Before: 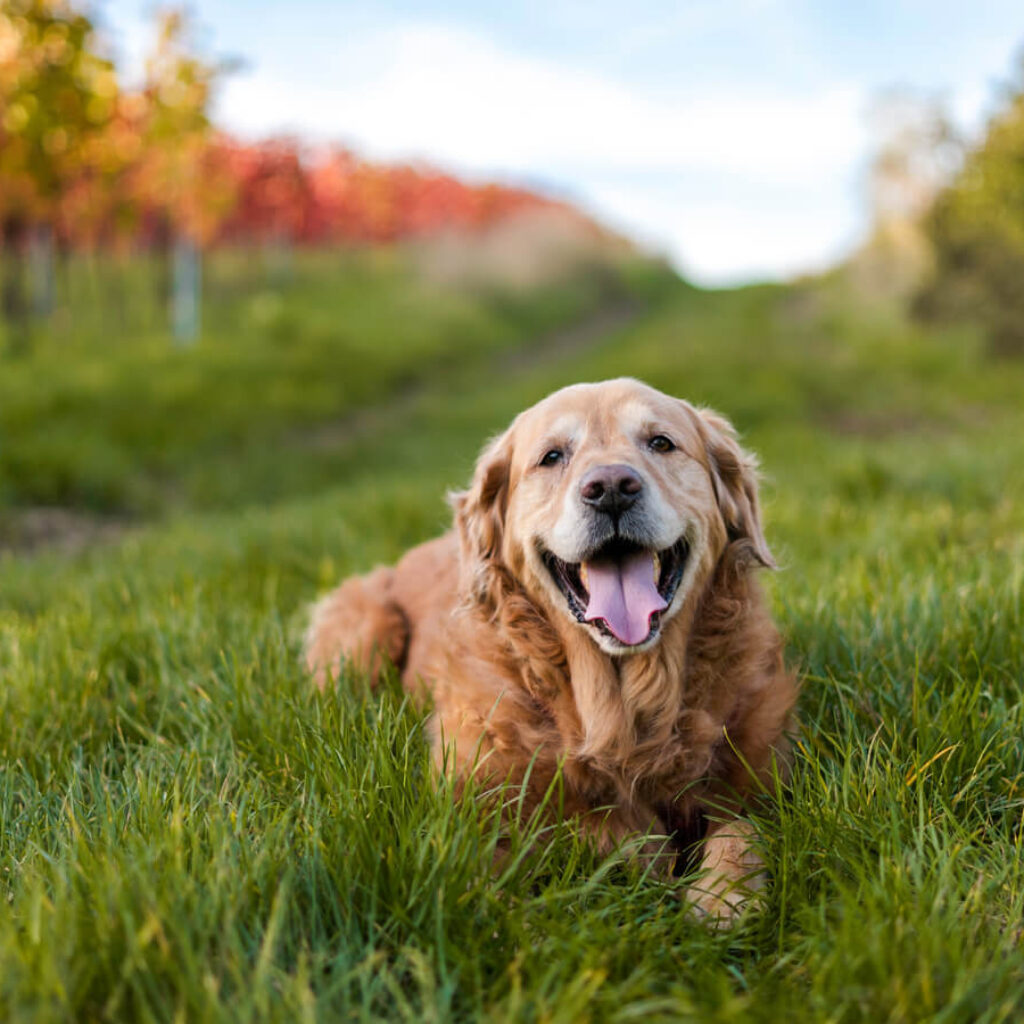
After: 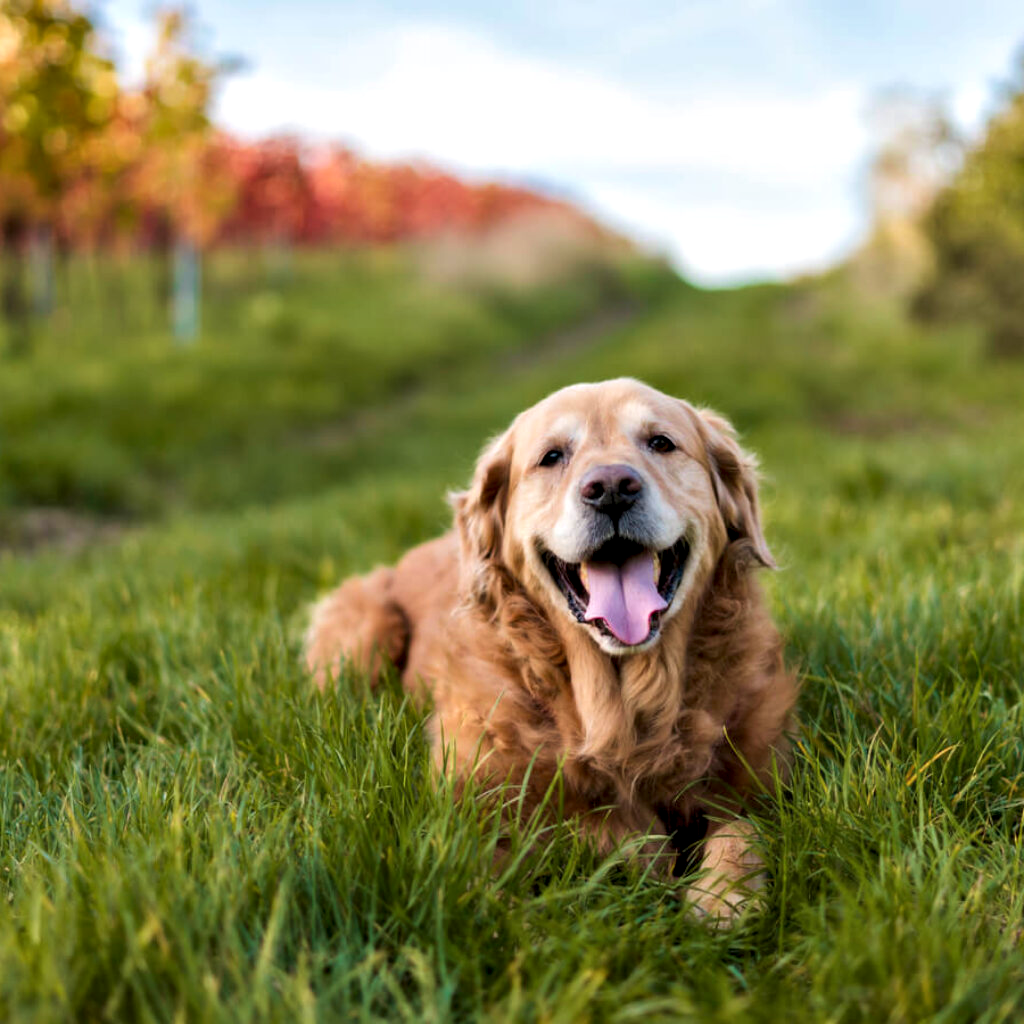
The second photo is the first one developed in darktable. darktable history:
velvia: on, module defaults
contrast equalizer: y [[0.514, 0.573, 0.581, 0.508, 0.5, 0.5], [0.5 ×6], [0.5 ×6], [0 ×6], [0 ×6]]
